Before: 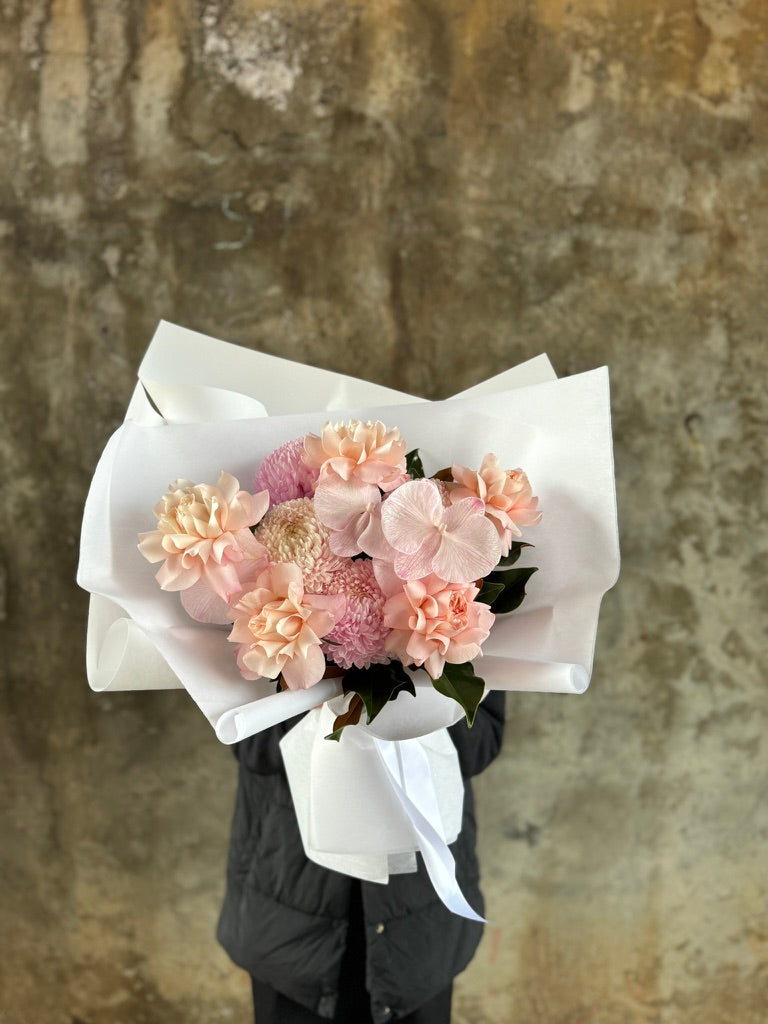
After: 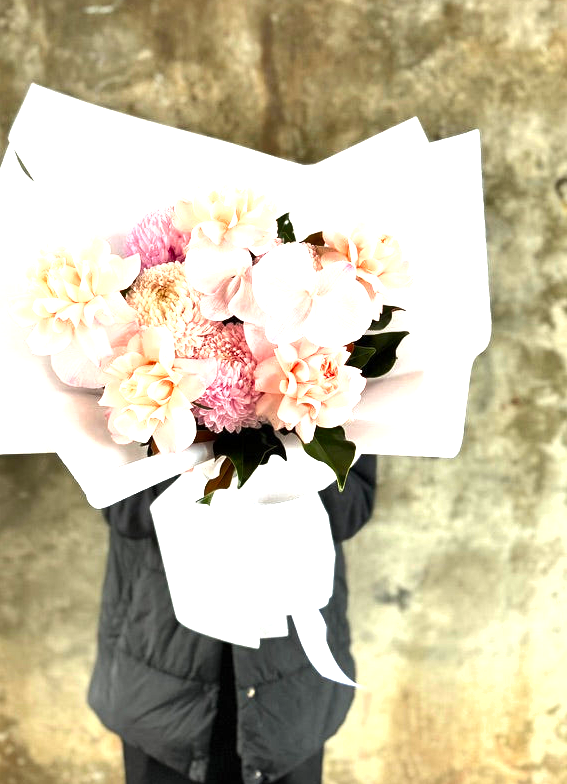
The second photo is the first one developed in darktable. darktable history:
exposure: exposure 1.204 EV, compensate highlight preservation false
shadows and highlights: shadows 29.76, highlights -30.26, low approximation 0.01, soften with gaussian
crop: left 16.869%, top 23.09%, right 8.846%
tone equalizer: -8 EV -0.413 EV, -7 EV -0.361 EV, -6 EV -0.309 EV, -5 EV -0.184 EV, -3 EV 0.254 EV, -2 EV 0.339 EV, -1 EV 0.369 EV, +0 EV 0.399 EV
